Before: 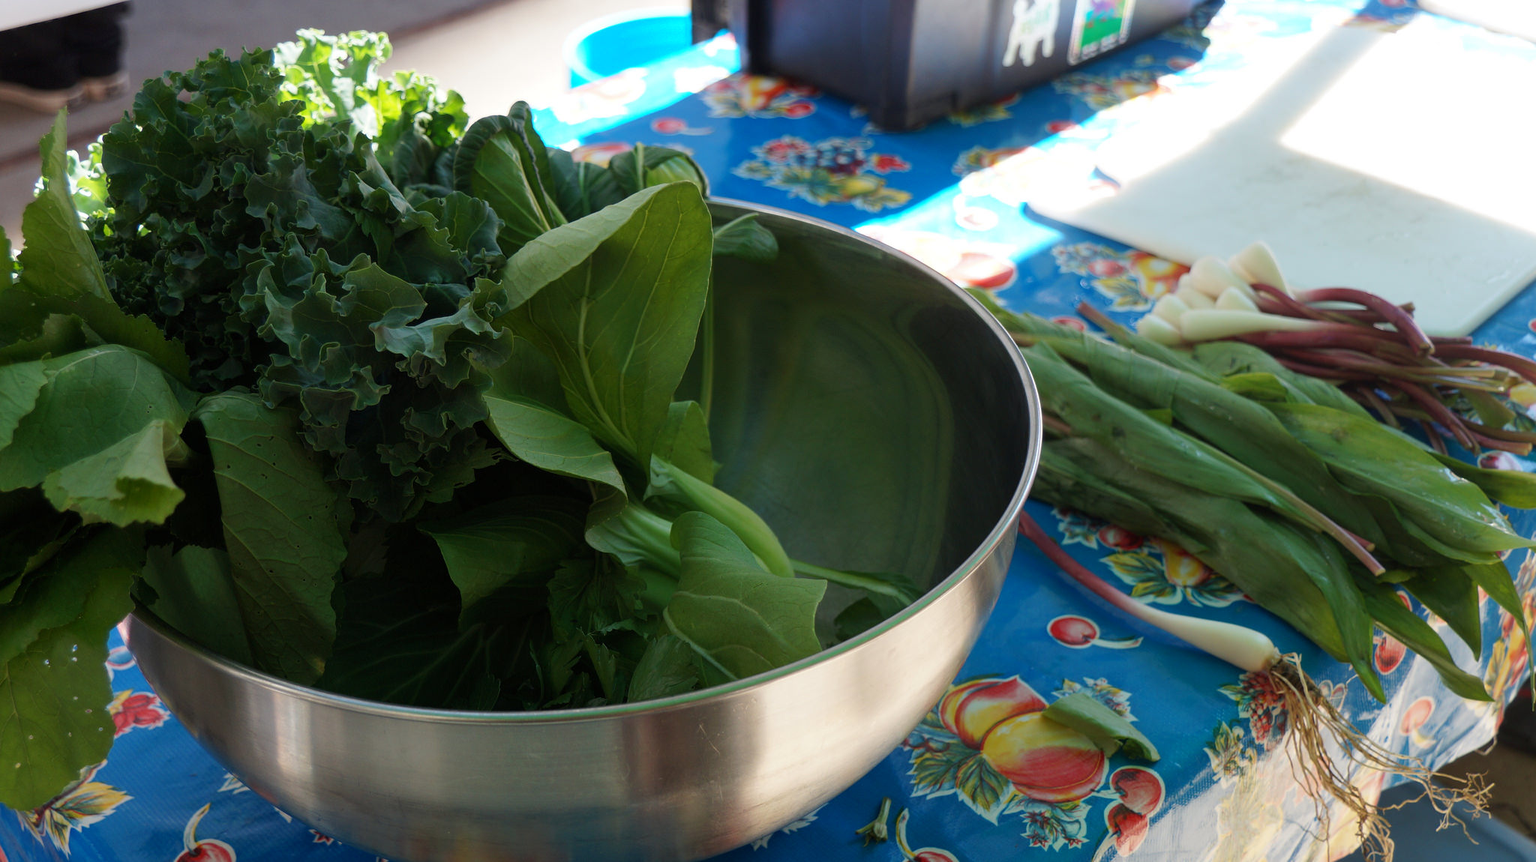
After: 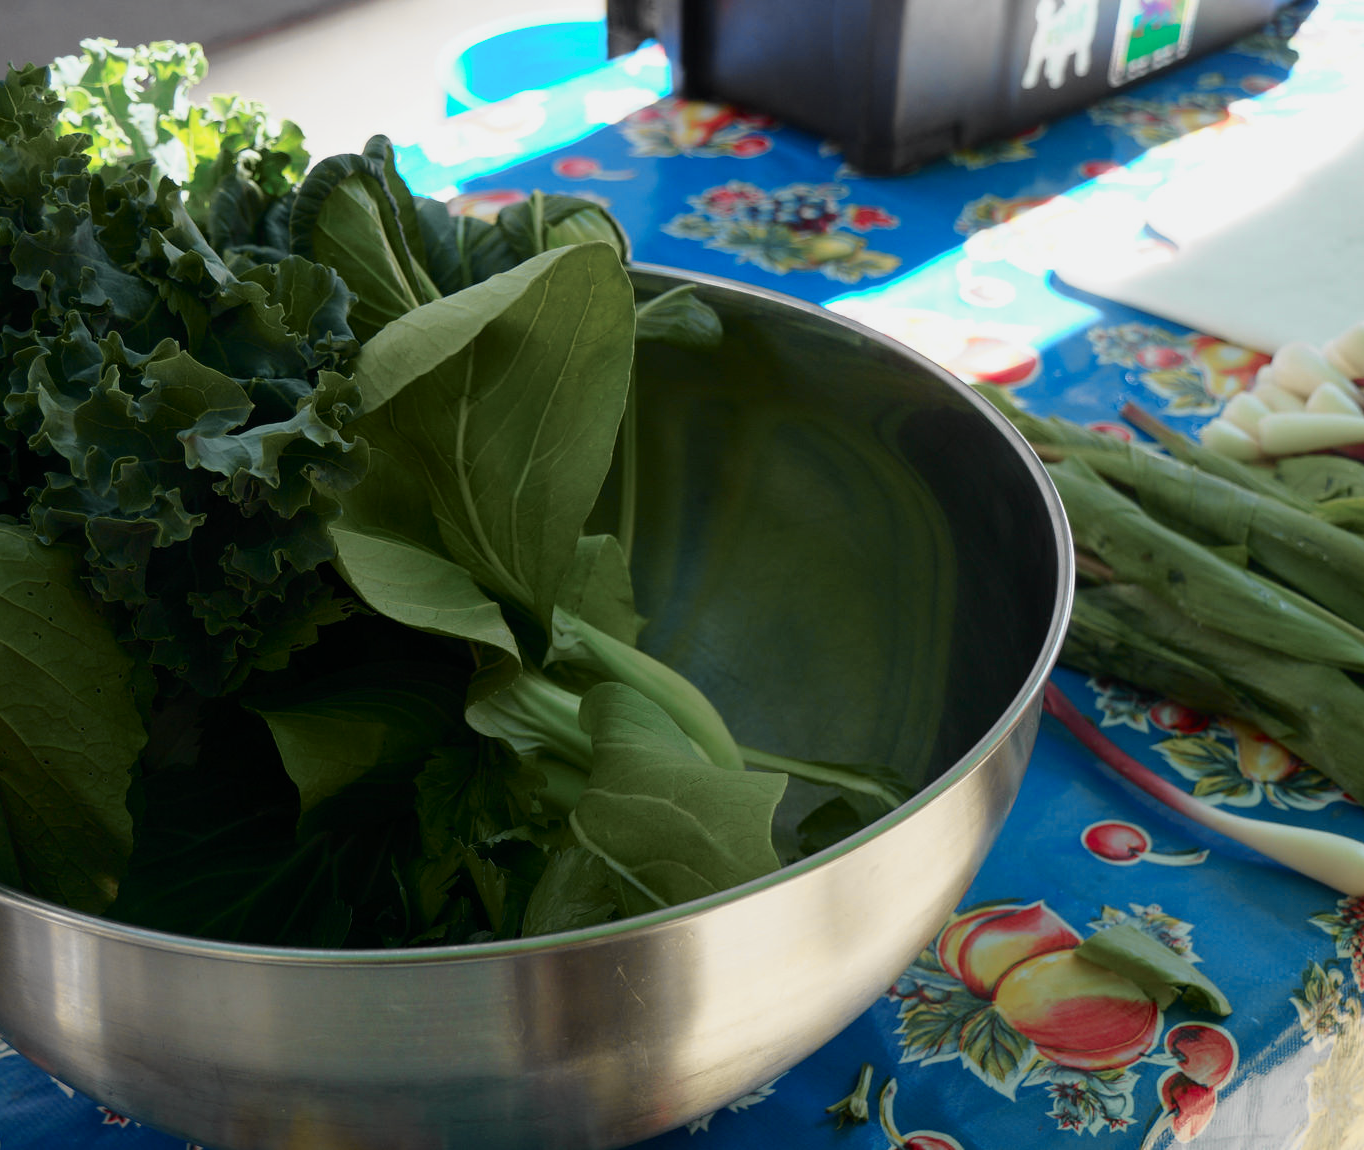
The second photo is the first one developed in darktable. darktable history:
crop and rotate: left 15.412%, right 17.96%
tone curve: curves: ch0 [(0, 0) (0.058, 0.037) (0.214, 0.183) (0.304, 0.288) (0.561, 0.554) (0.687, 0.677) (0.768, 0.768) (0.858, 0.861) (0.987, 0.945)]; ch1 [(0, 0) (0.172, 0.123) (0.312, 0.296) (0.432, 0.448) (0.471, 0.469) (0.502, 0.5) (0.521, 0.505) (0.565, 0.569) (0.663, 0.663) (0.703, 0.721) (0.857, 0.917) (1, 1)]; ch2 [(0, 0) (0.411, 0.424) (0.485, 0.497) (0.502, 0.5) (0.517, 0.511) (0.556, 0.562) (0.626, 0.594) (0.709, 0.661) (1, 1)], color space Lab, independent channels, preserve colors none
